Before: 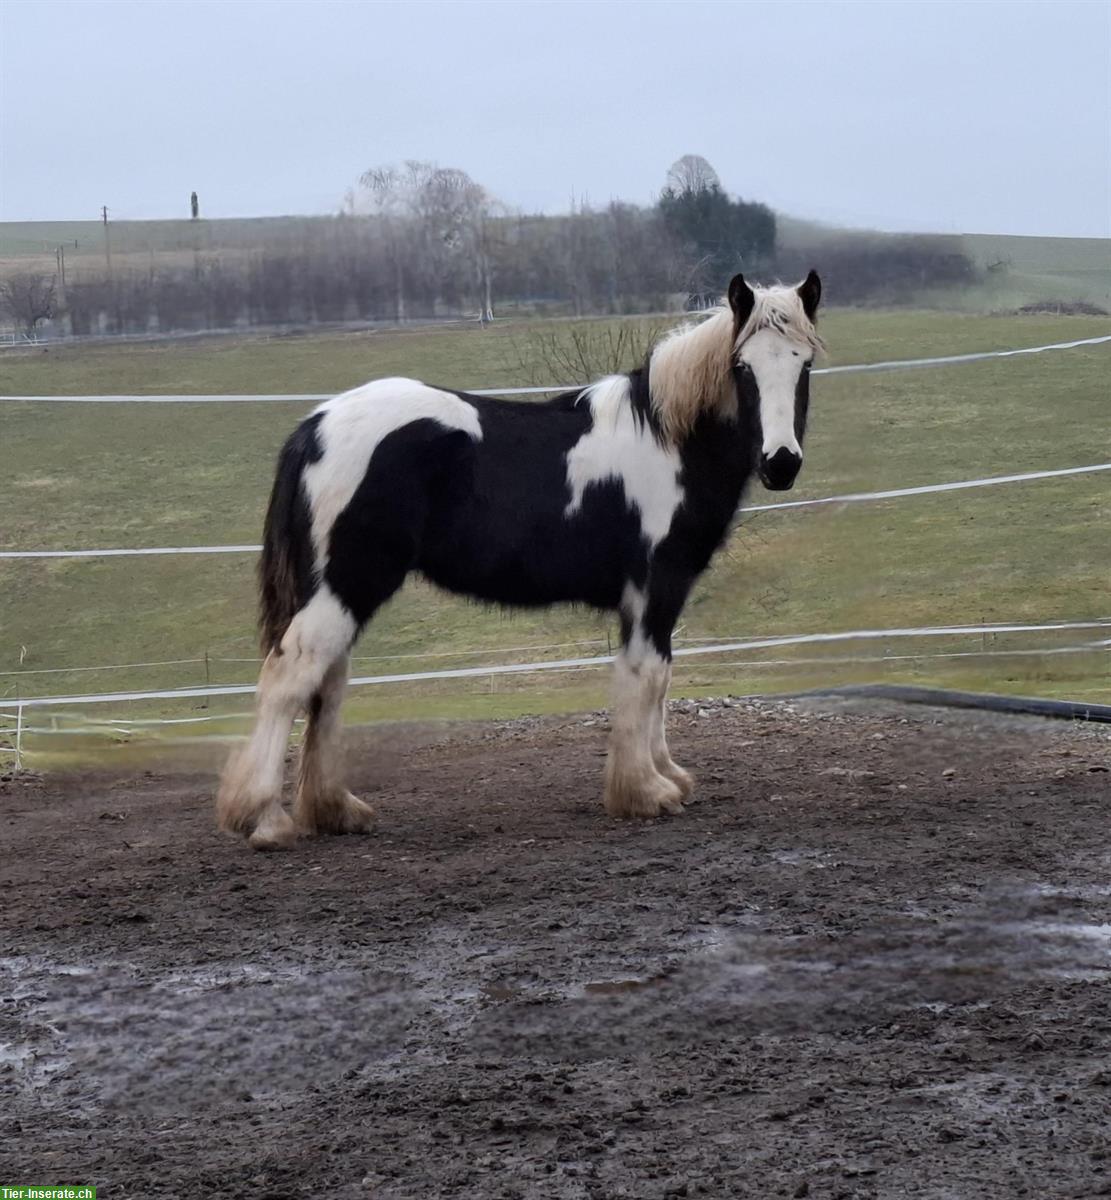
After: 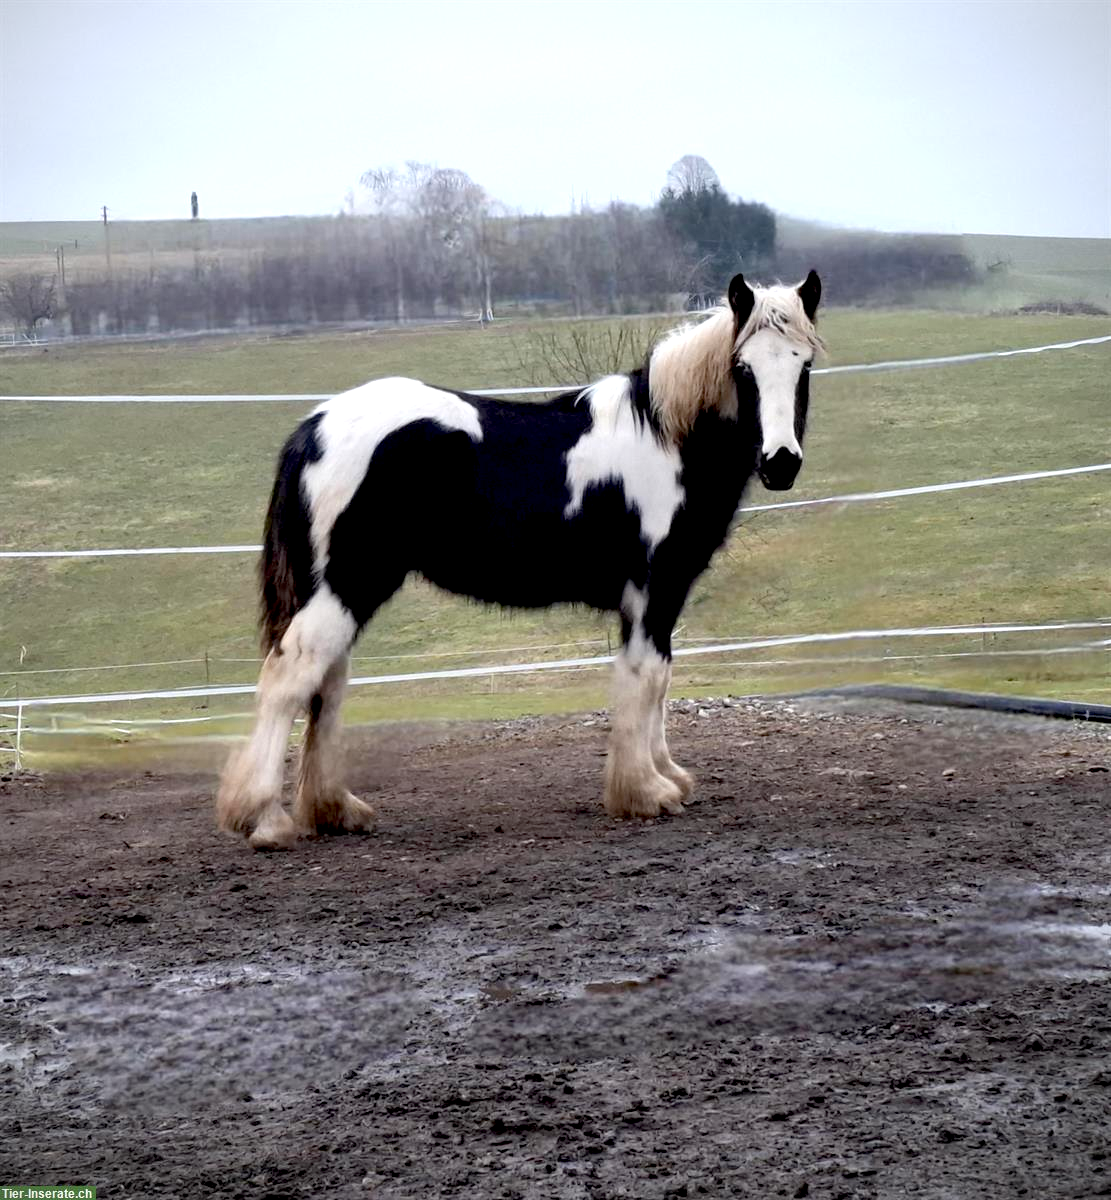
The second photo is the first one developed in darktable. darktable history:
vignetting: fall-off start 91.16%
exposure: black level correction 0.012, exposure 0.699 EV, compensate highlight preservation false
